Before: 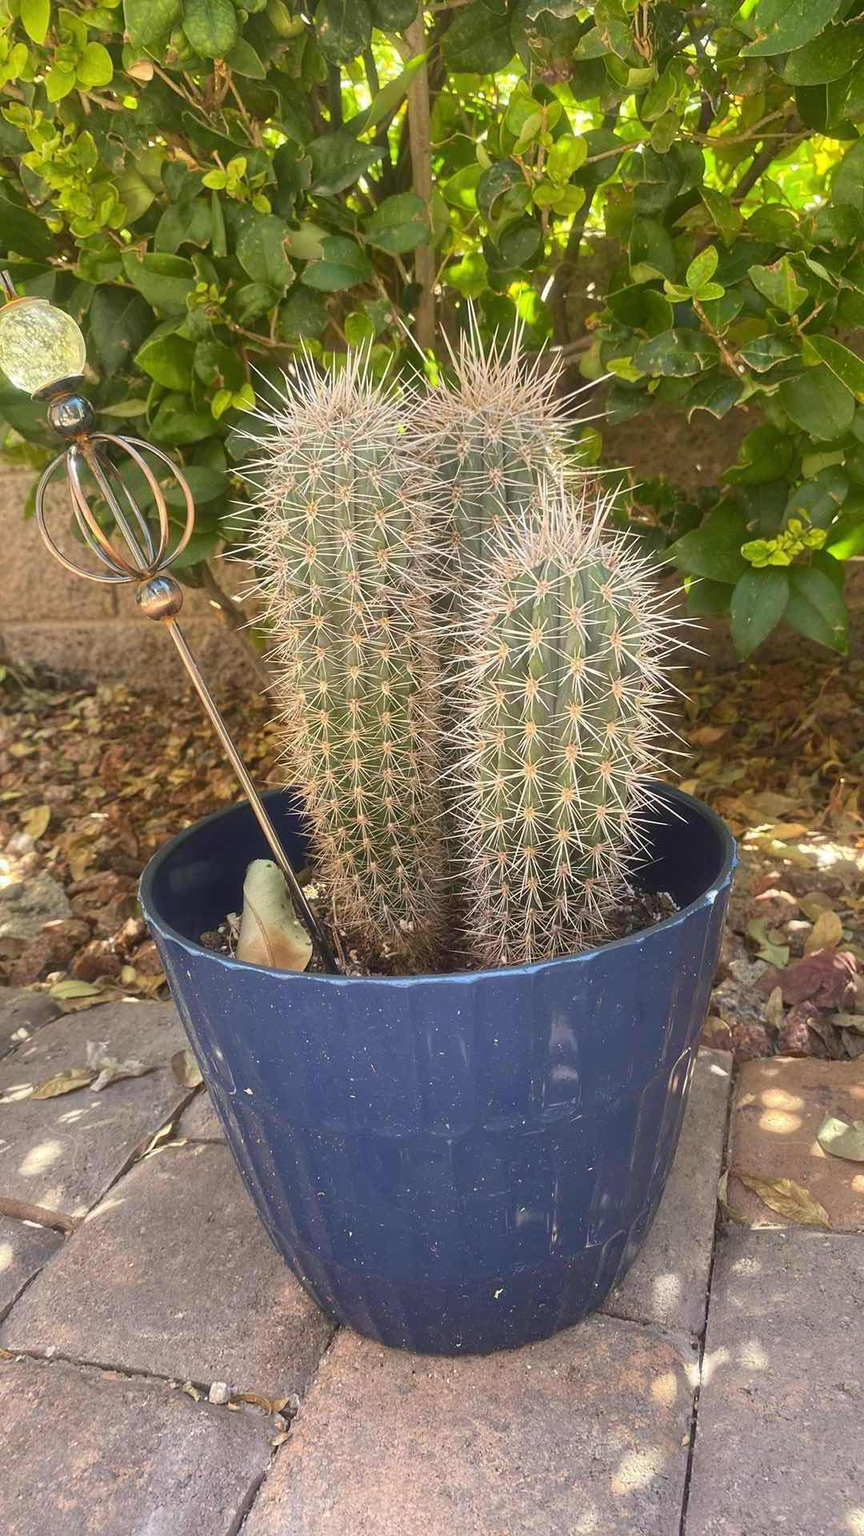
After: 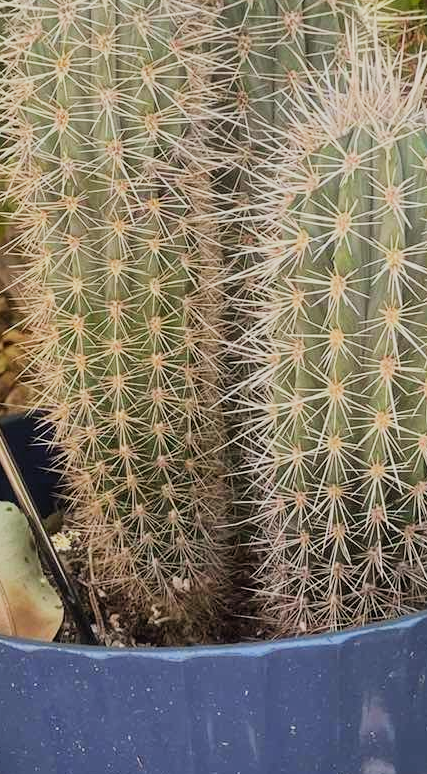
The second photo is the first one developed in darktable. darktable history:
filmic rgb: middle gray luminance 29.24%, black relative exposure -10.37 EV, white relative exposure 5.5 EV, target black luminance 0%, hardness 3.93, latitude 2.38%, contrast 1.126, highlights saturation mix 4.28%, shadows ↔ highlights balance 15.35%, iterations of high-quality reconstruction 0
crop: left 30.286%, top 29.883%, right 30.088%, bottom 29.754%
